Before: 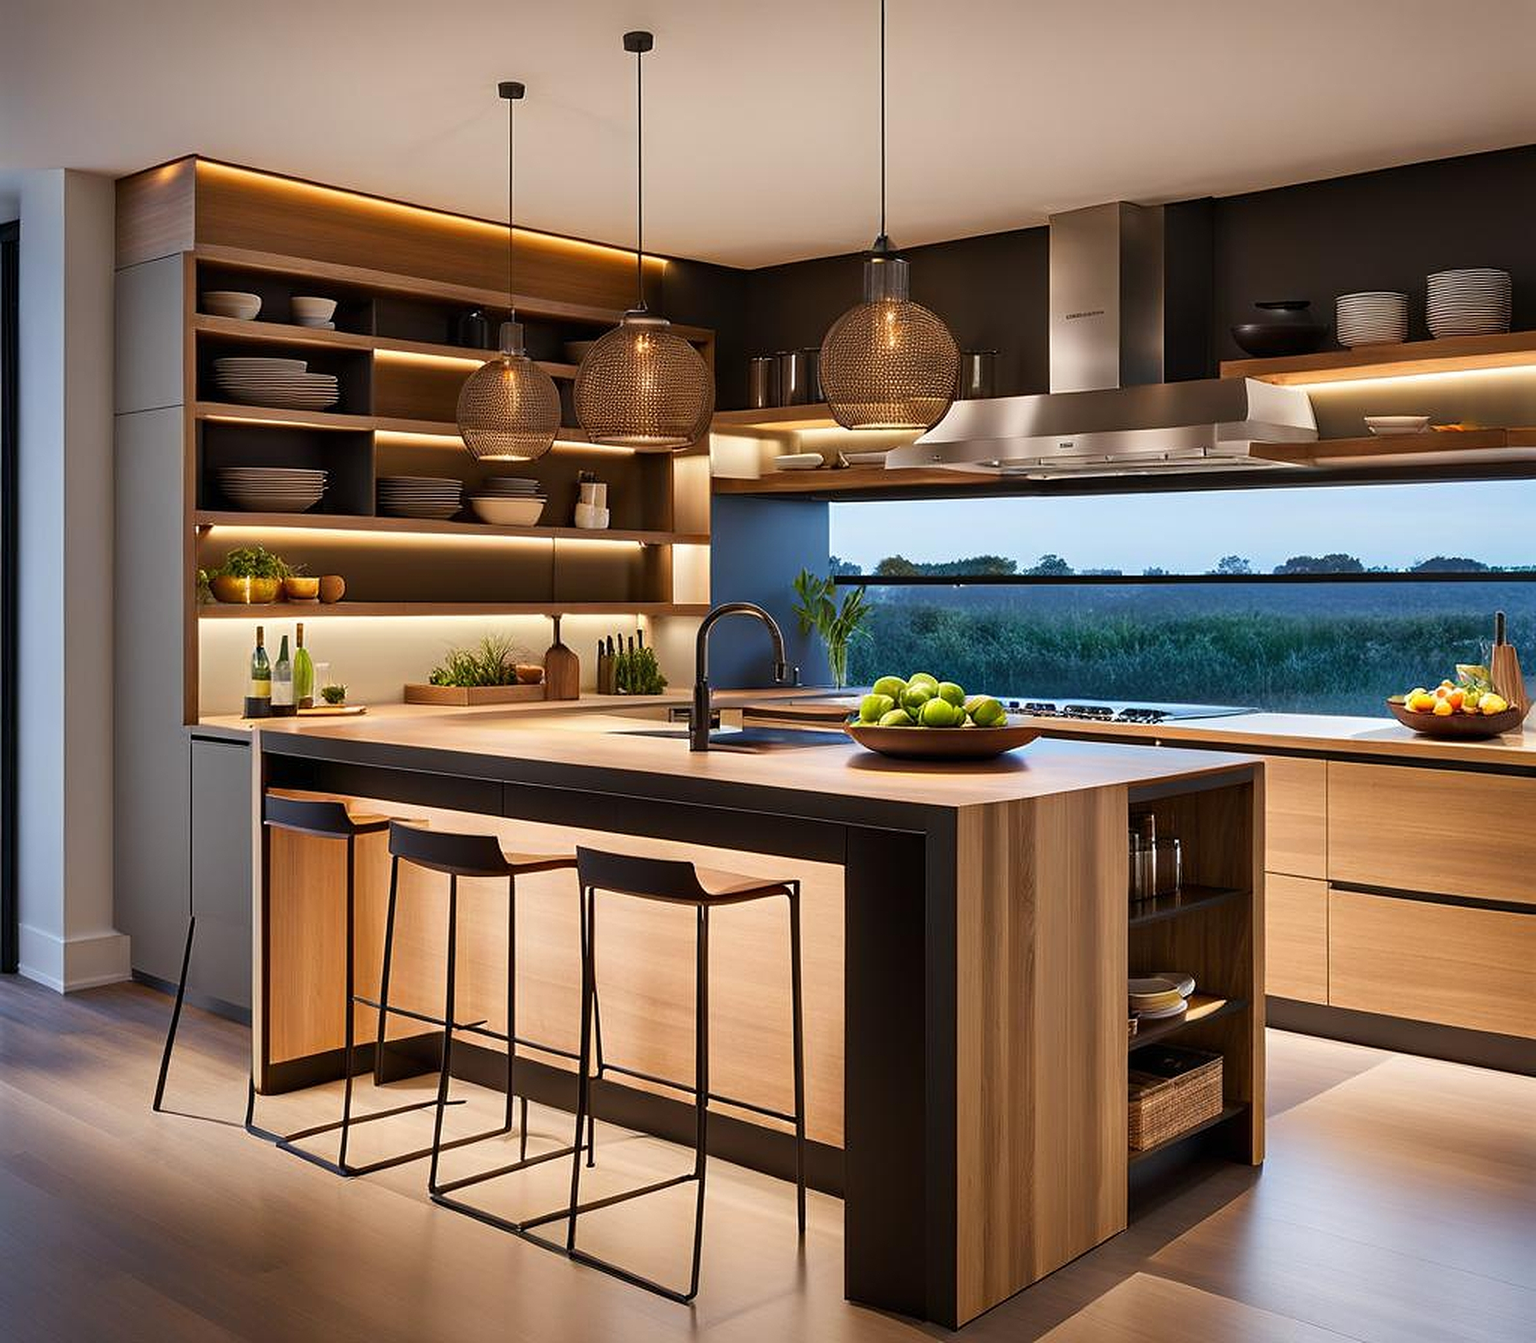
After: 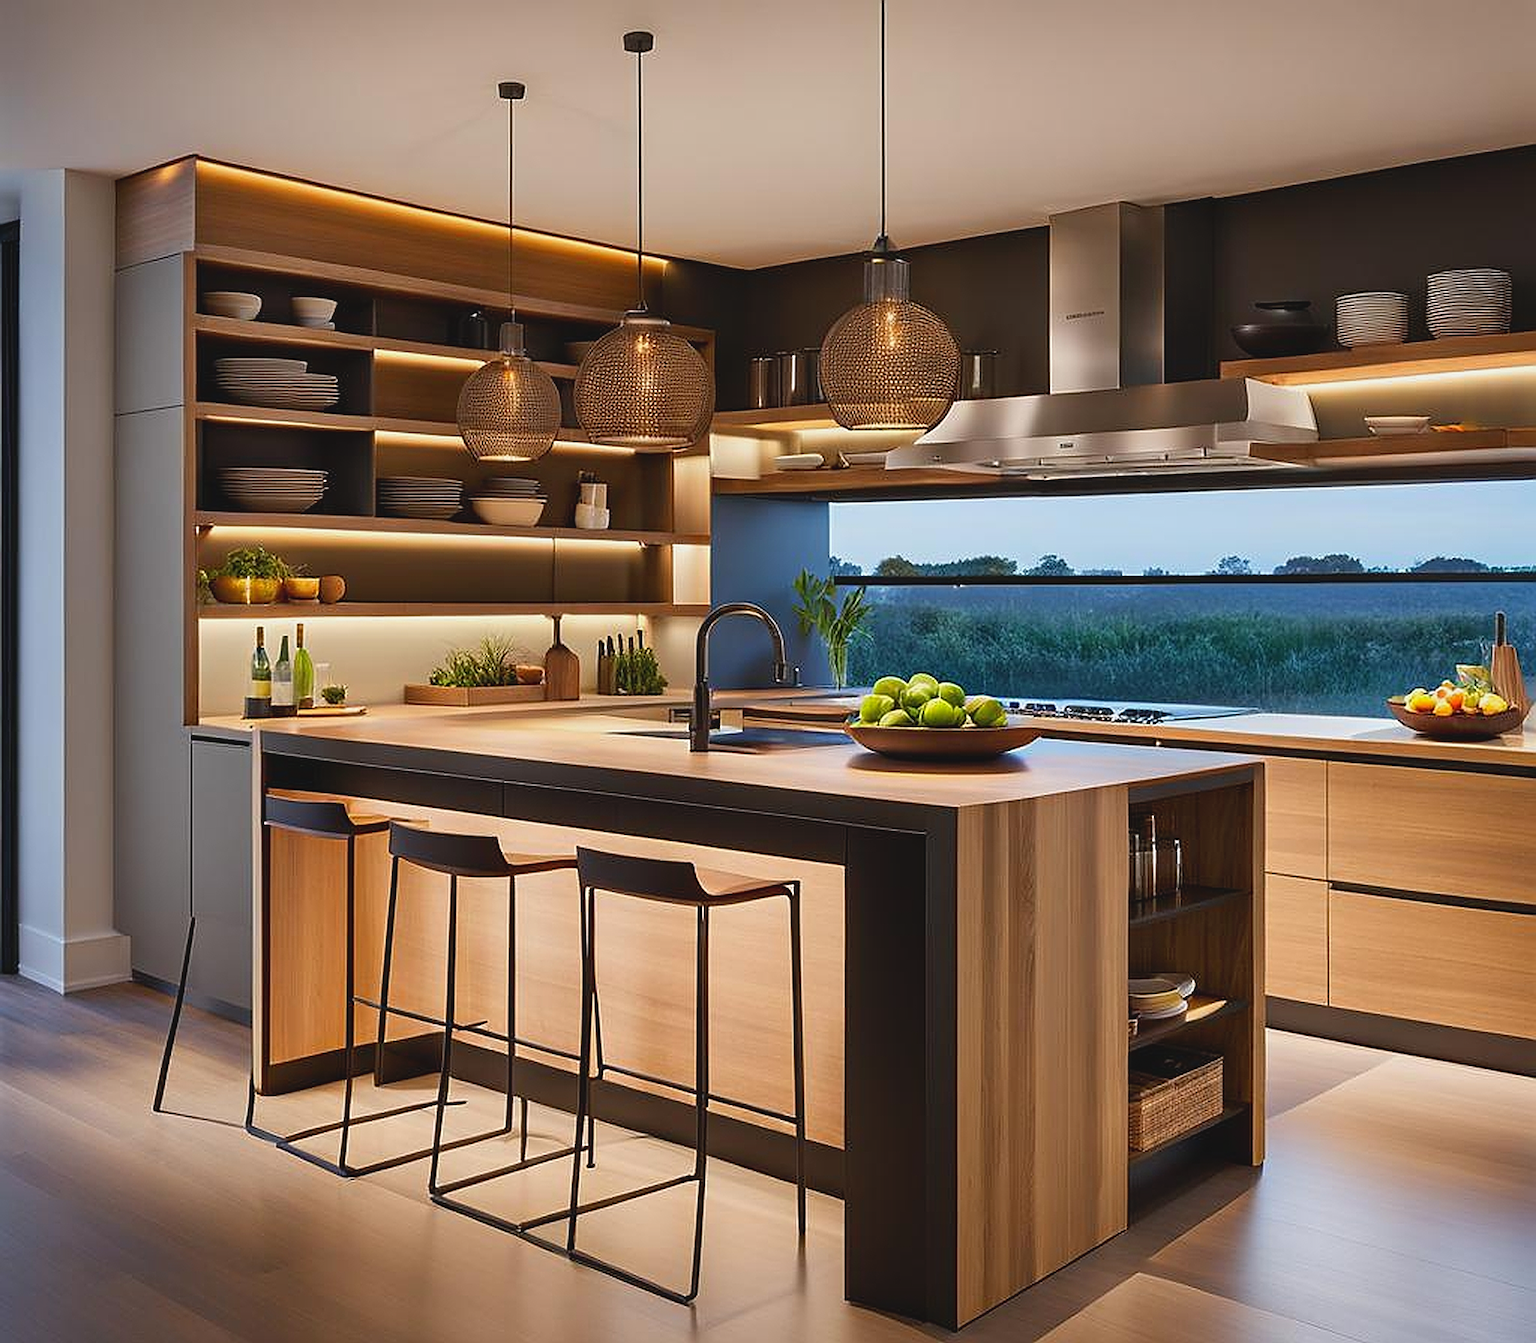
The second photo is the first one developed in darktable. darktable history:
contrast brightness saturation: contrast -0.11
sharpen: on, module defaults
